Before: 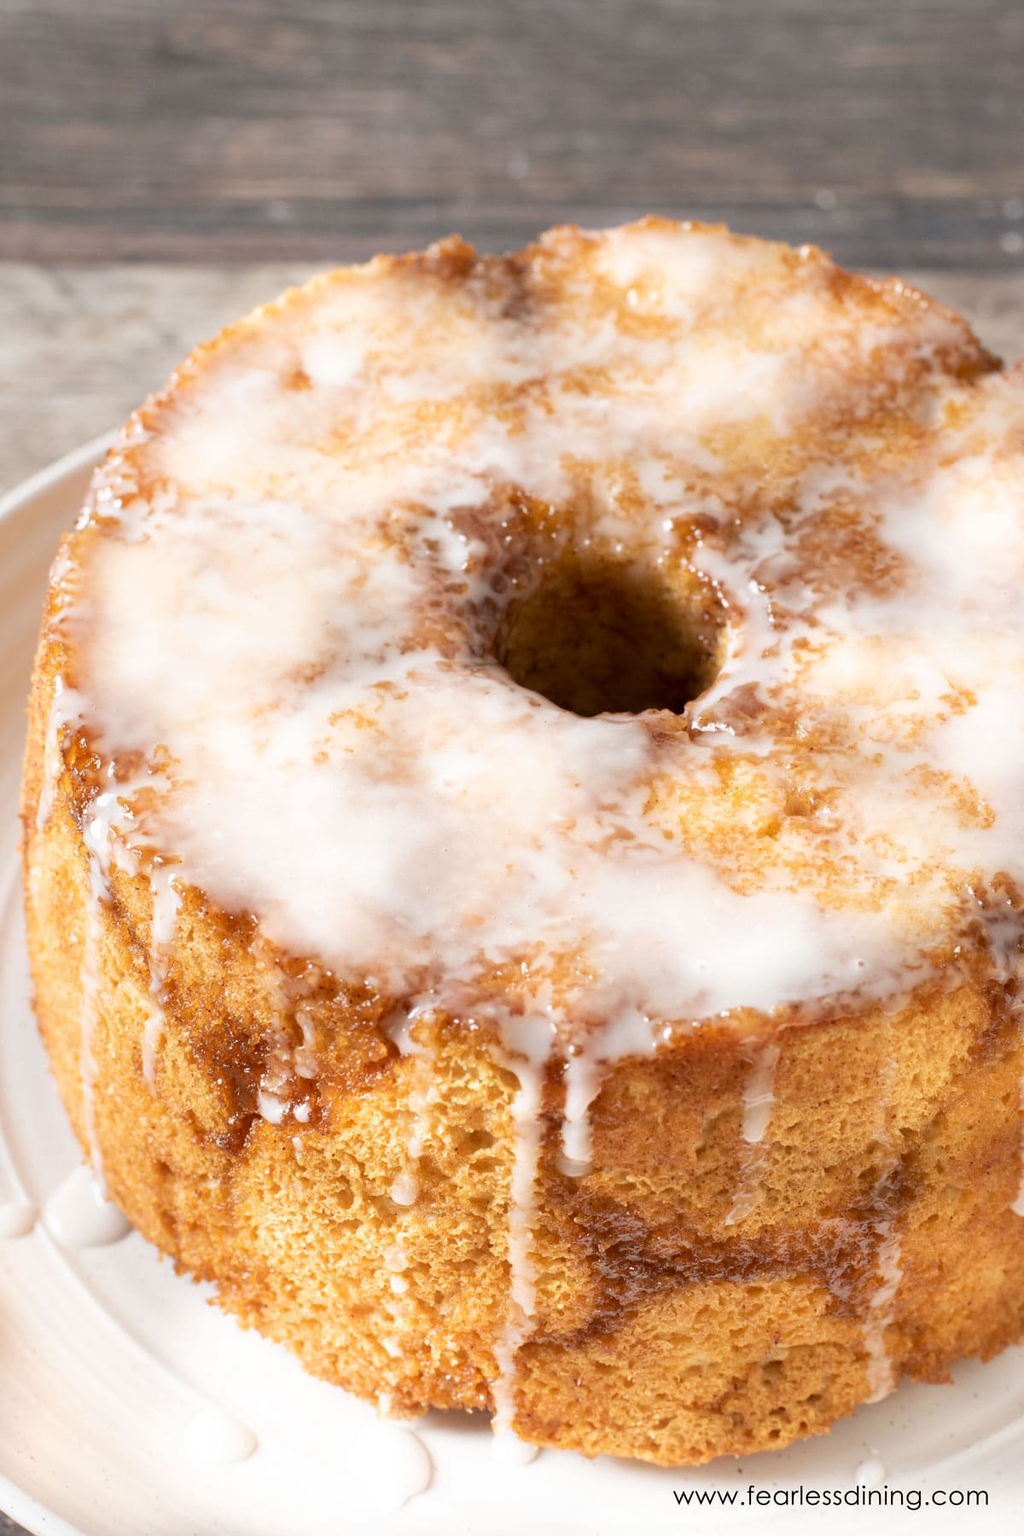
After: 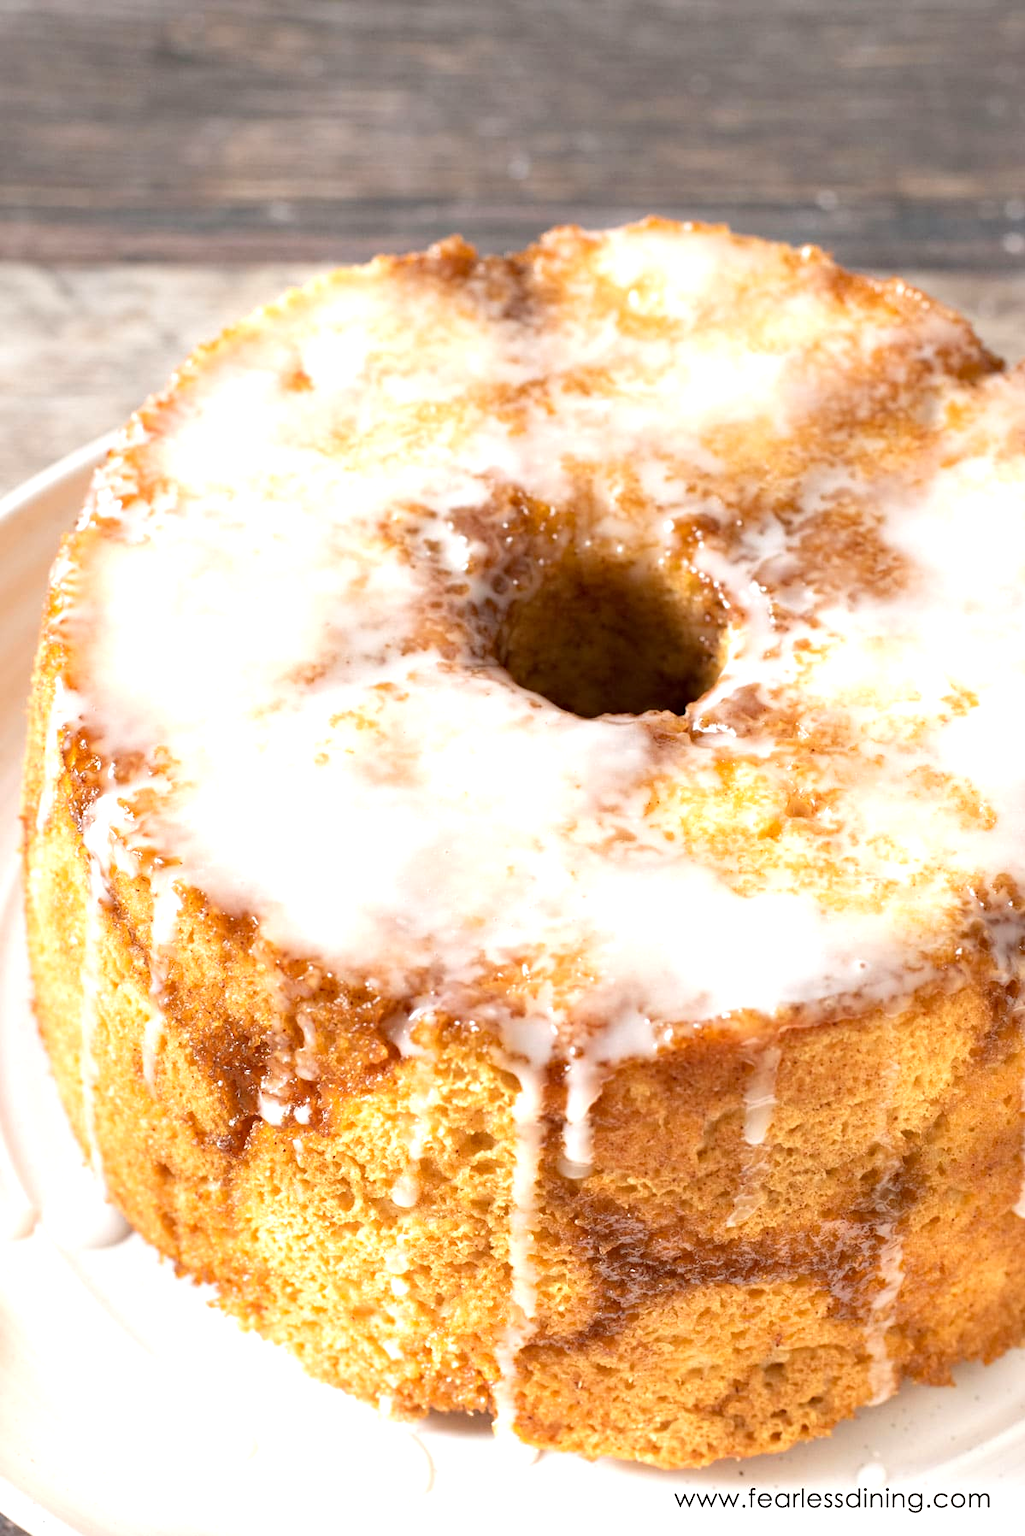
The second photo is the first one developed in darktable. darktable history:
crop: top 0.05%, bottom 0.098%
haze removal: compatibility mode true, adaptive false
exposure: exposure 0.493 EV, compensate highlight preservation false
